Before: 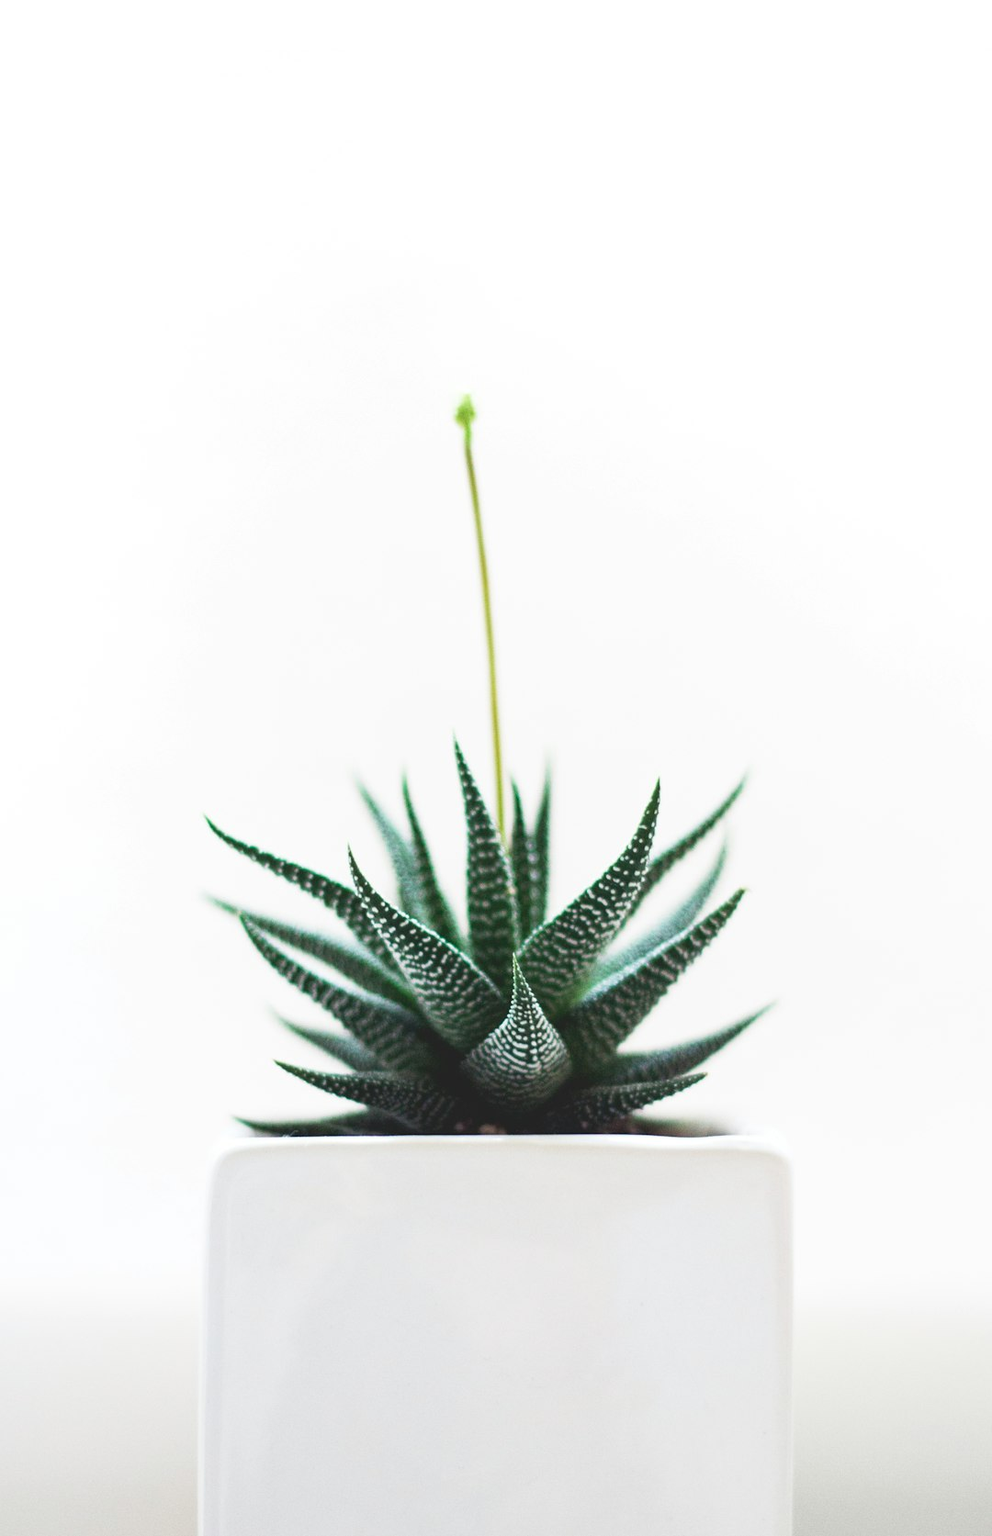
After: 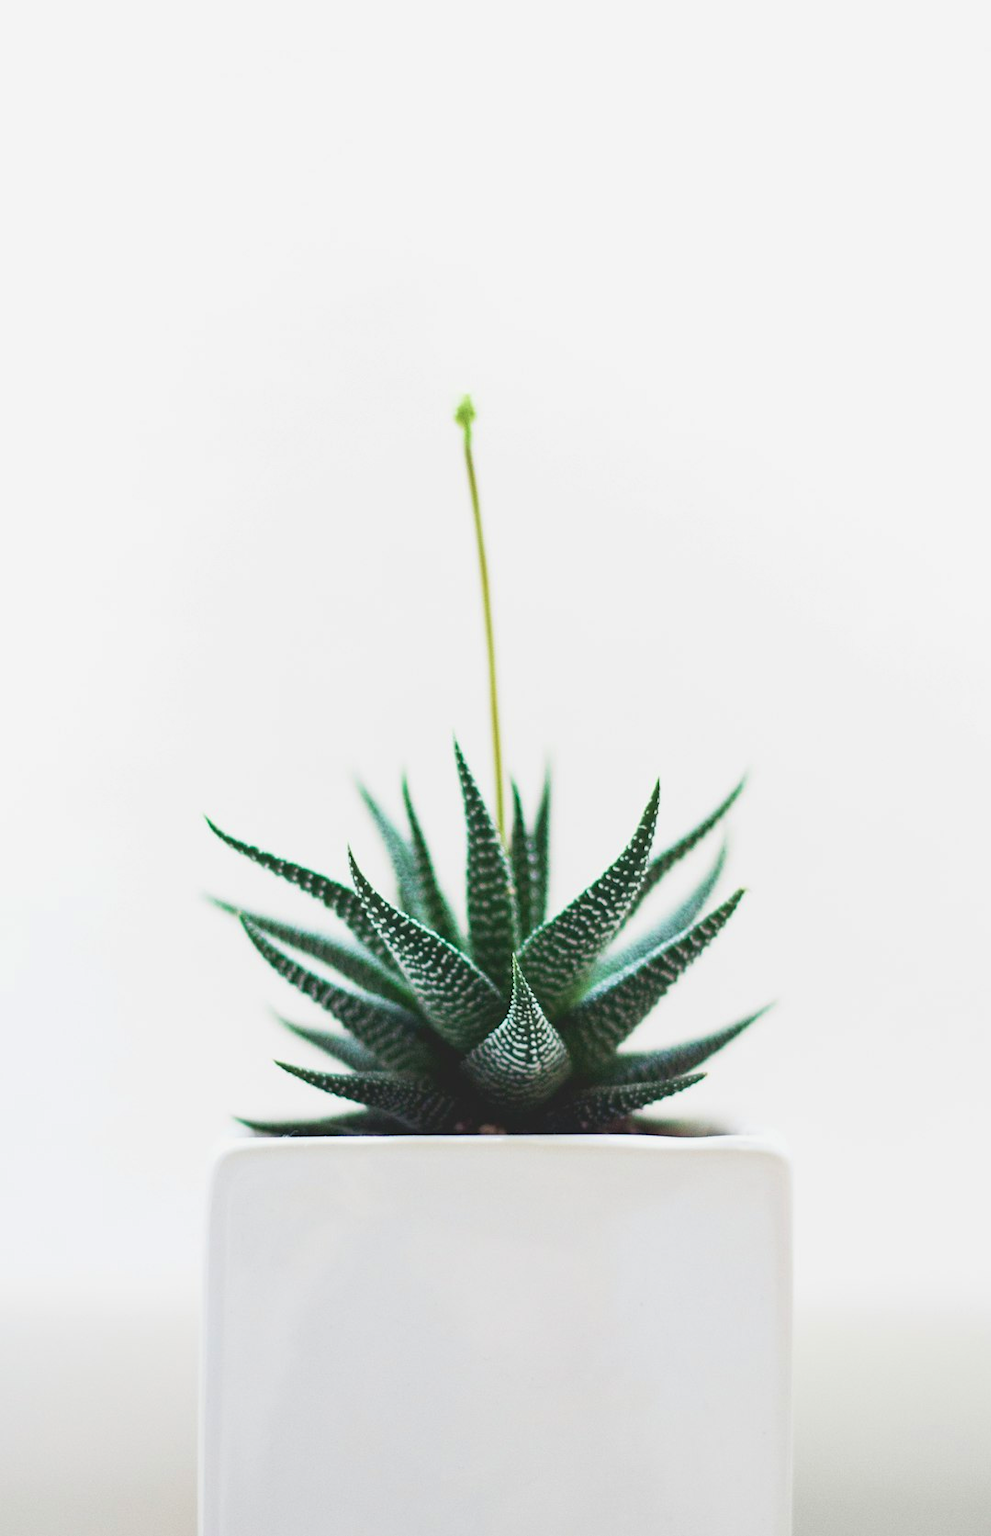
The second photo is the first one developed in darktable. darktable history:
contrast brightness saturation: contrast -0.074, brightness -0.034, saturation -0.106
velvia: on, module defaults
